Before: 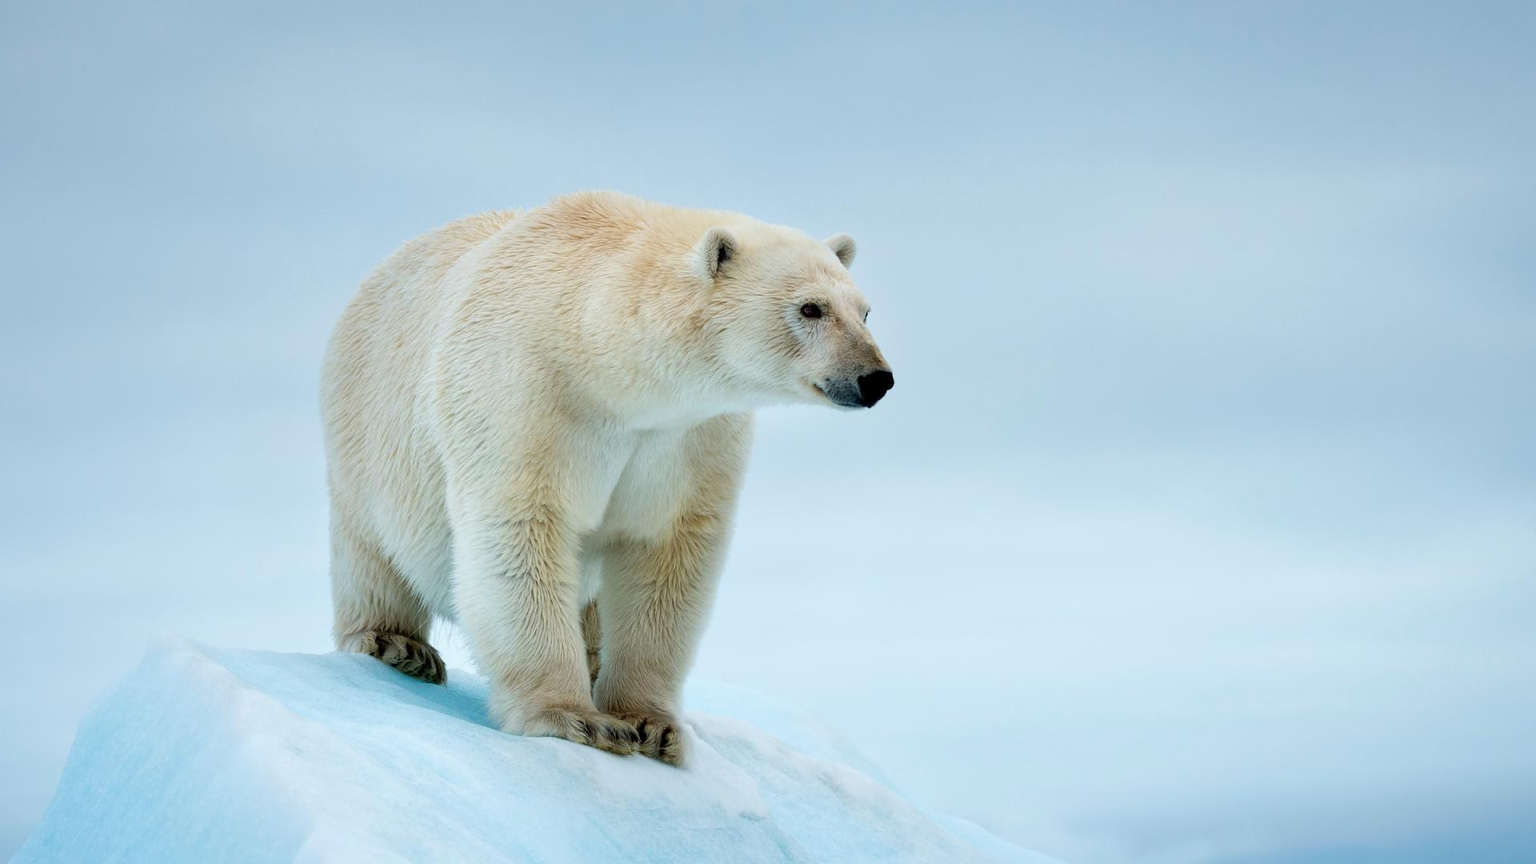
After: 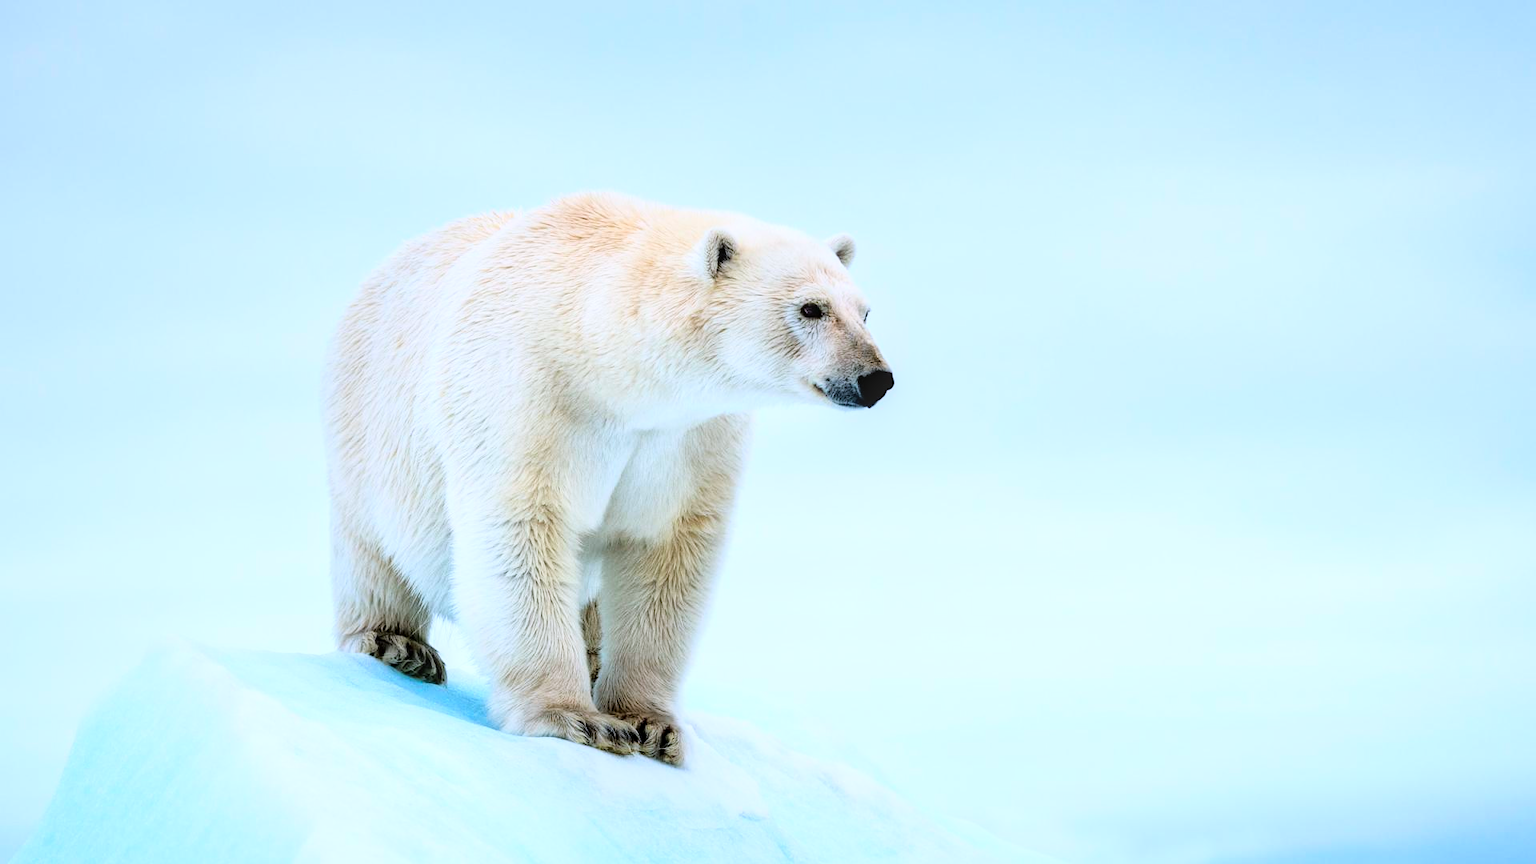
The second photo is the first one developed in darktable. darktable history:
color calibration: illuminant as shot in camera, x 0.358, y 0.373, temperature 4628.91 K
white balance: red 1.009, blue 1.027
local contrast: on, module defaults
base curve: curves: ch0 [(0, 0) (0.028, 0.03) (0.121, 0.232) (0.46, 0.748) (0.859, 0.968) (1, 1)]
